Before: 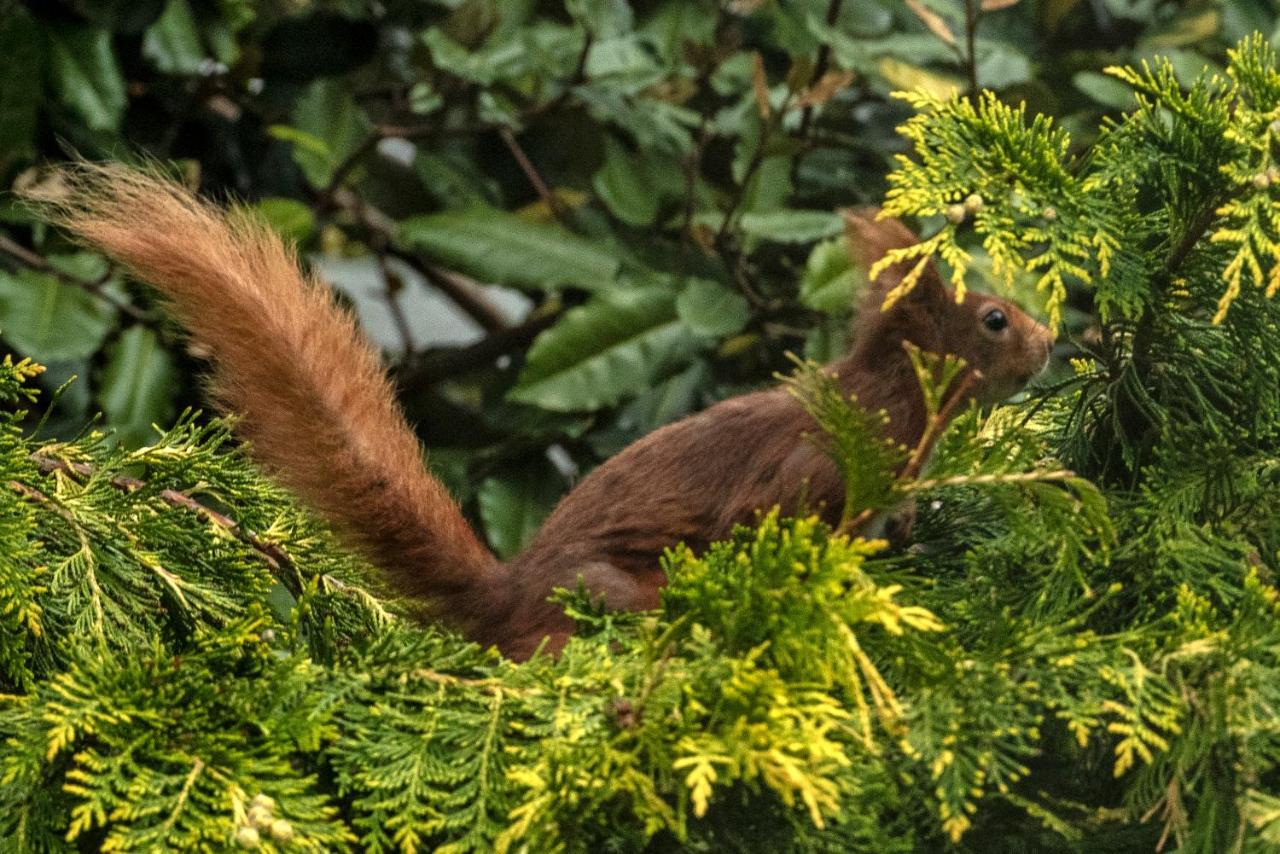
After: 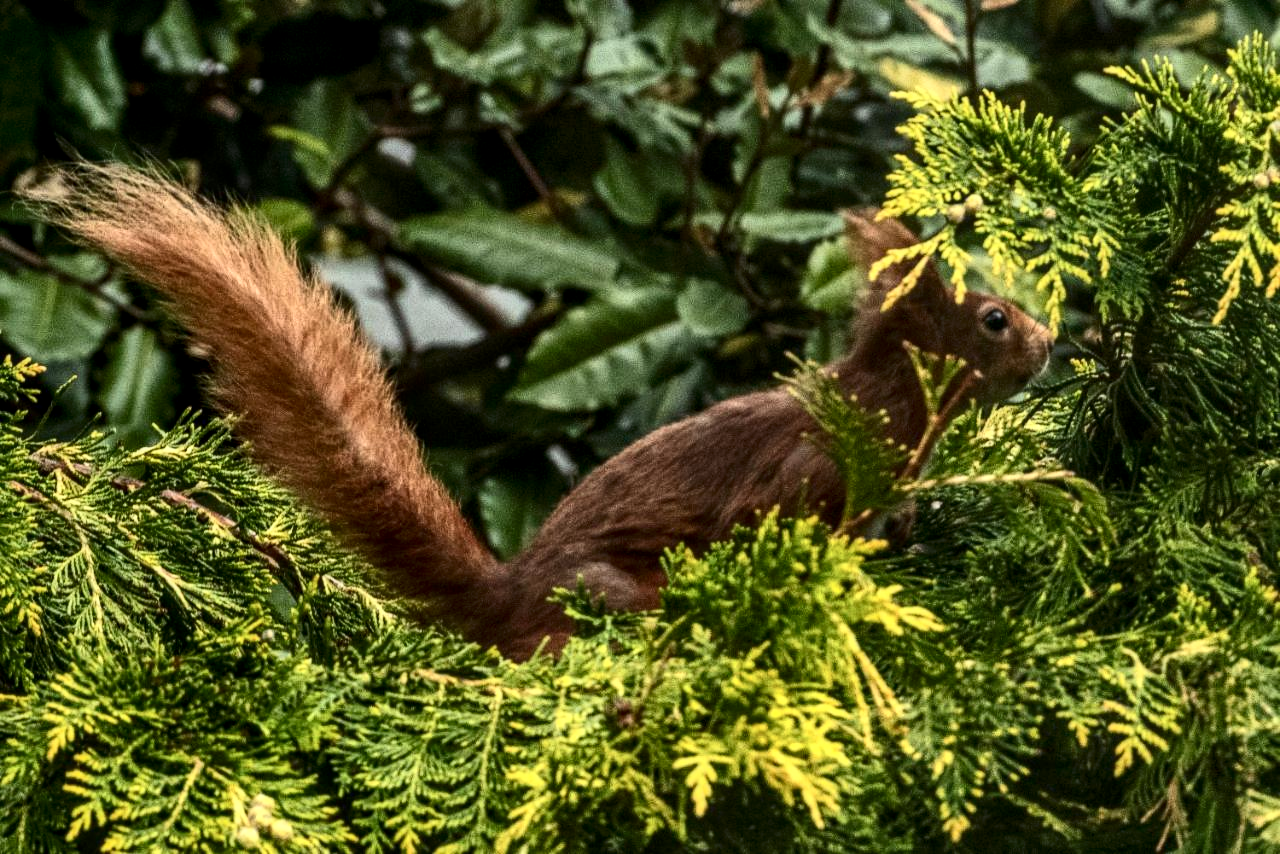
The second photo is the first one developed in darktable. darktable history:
contrast brightness saturation: contrast 0.292
local contrast: on, module defaults
